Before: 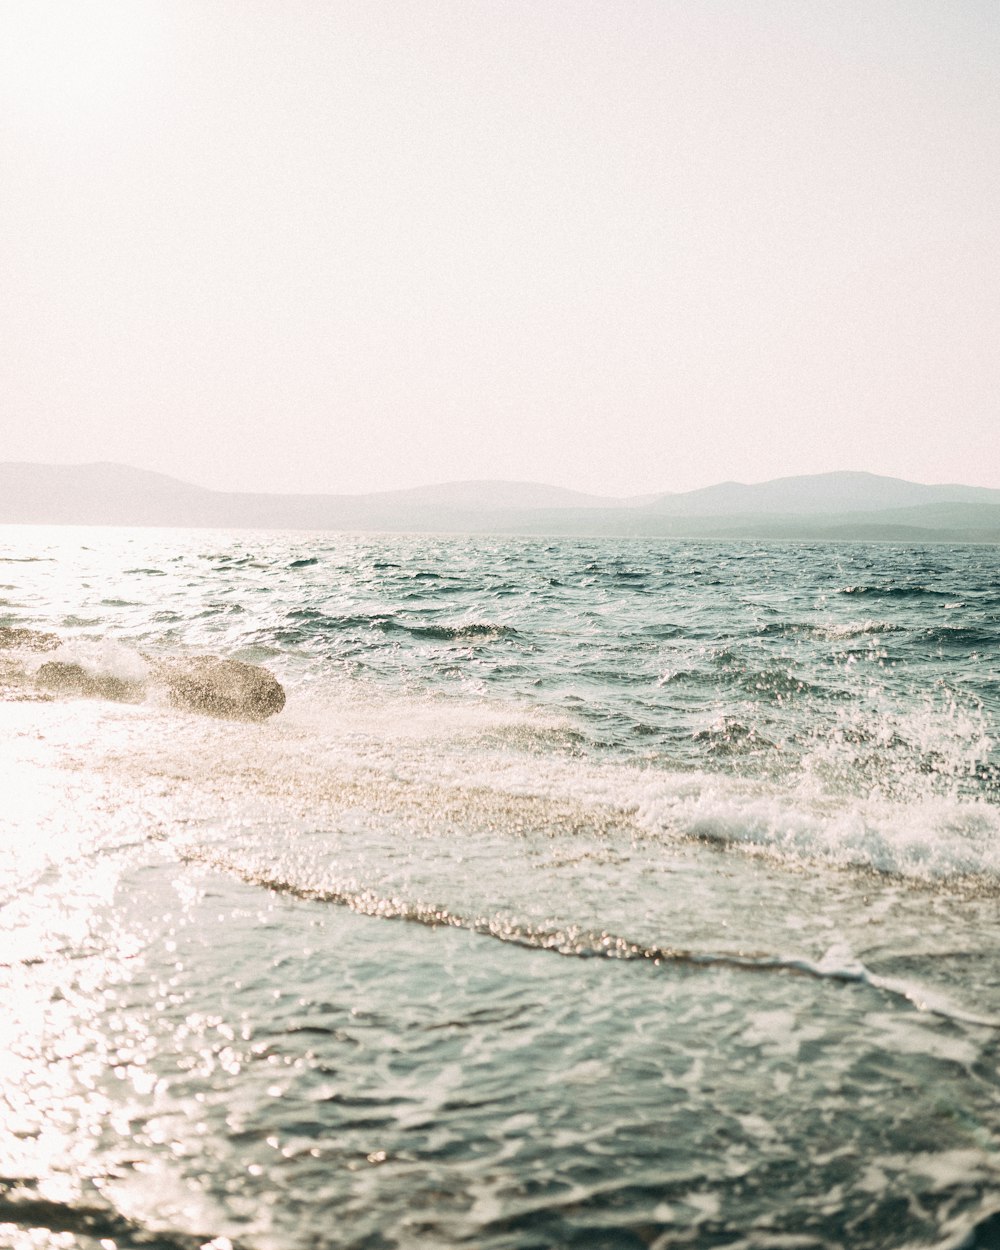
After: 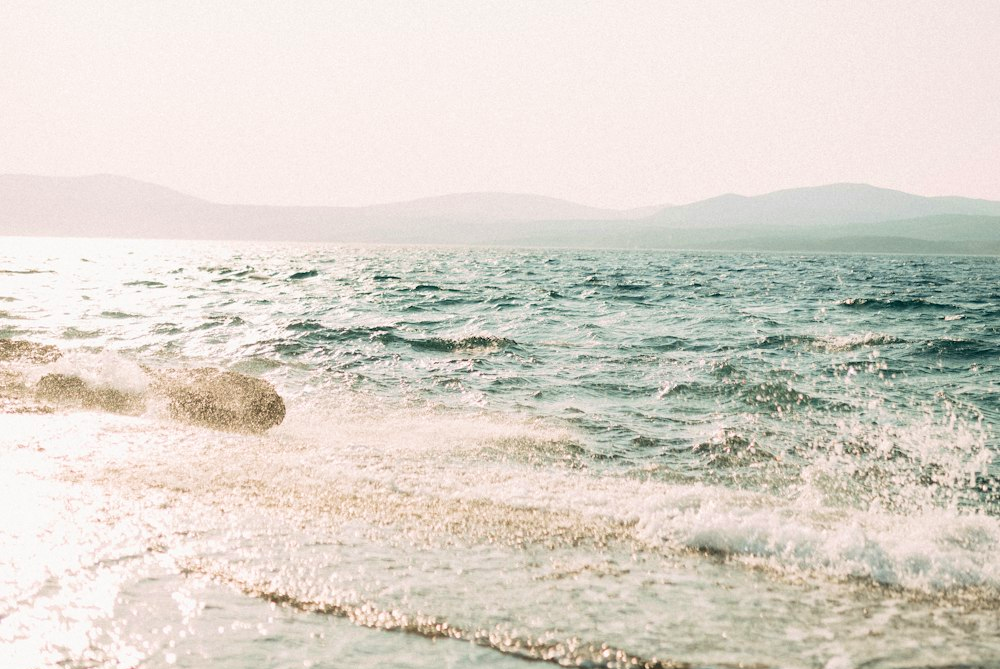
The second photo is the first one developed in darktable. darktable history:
crop and rotate: top 23.043%, bottom 23.437%
velvia: on, module defaults
